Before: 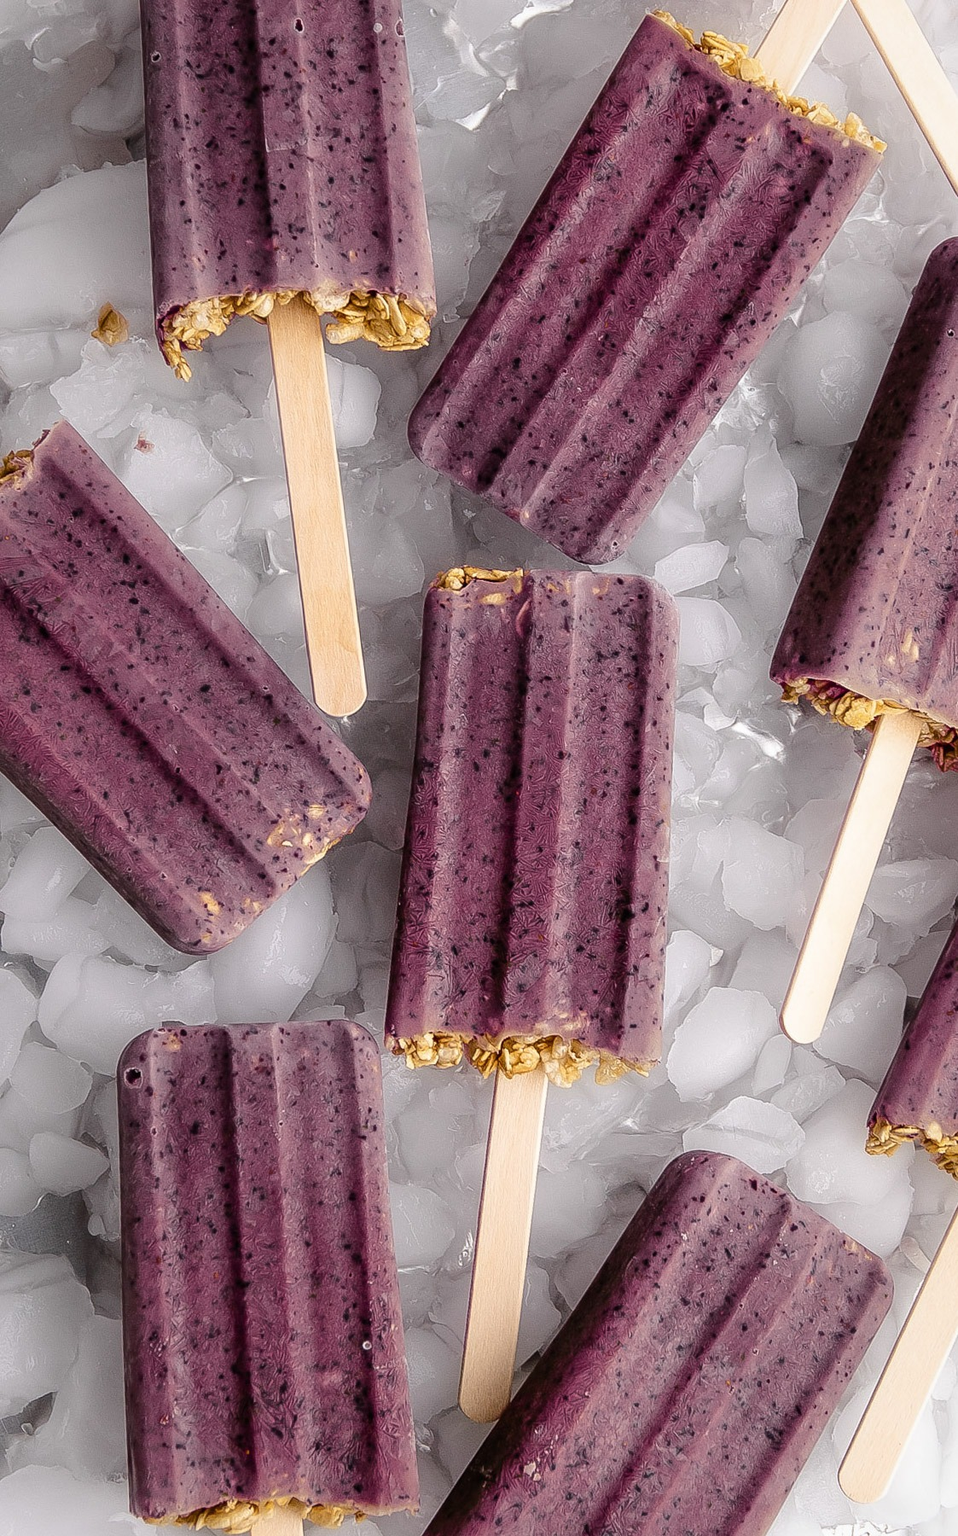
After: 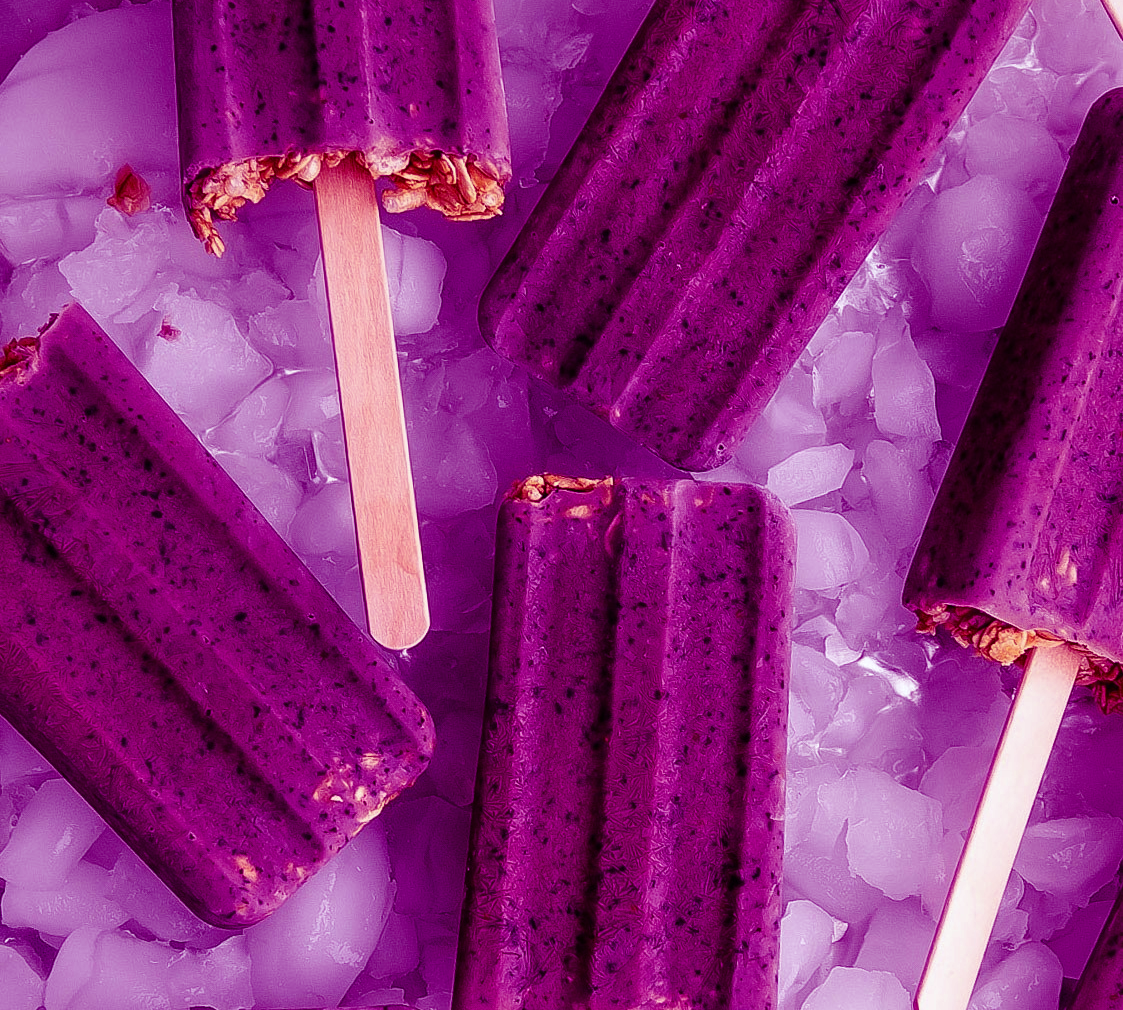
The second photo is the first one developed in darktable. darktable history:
crop and rotate: top 10.605%, bottom 33.274%
white balance: red 0.982, blue 1.018
color balance: mode lift, gamma, gain (sRGB), lift [1, 1, 0.101, 1]
